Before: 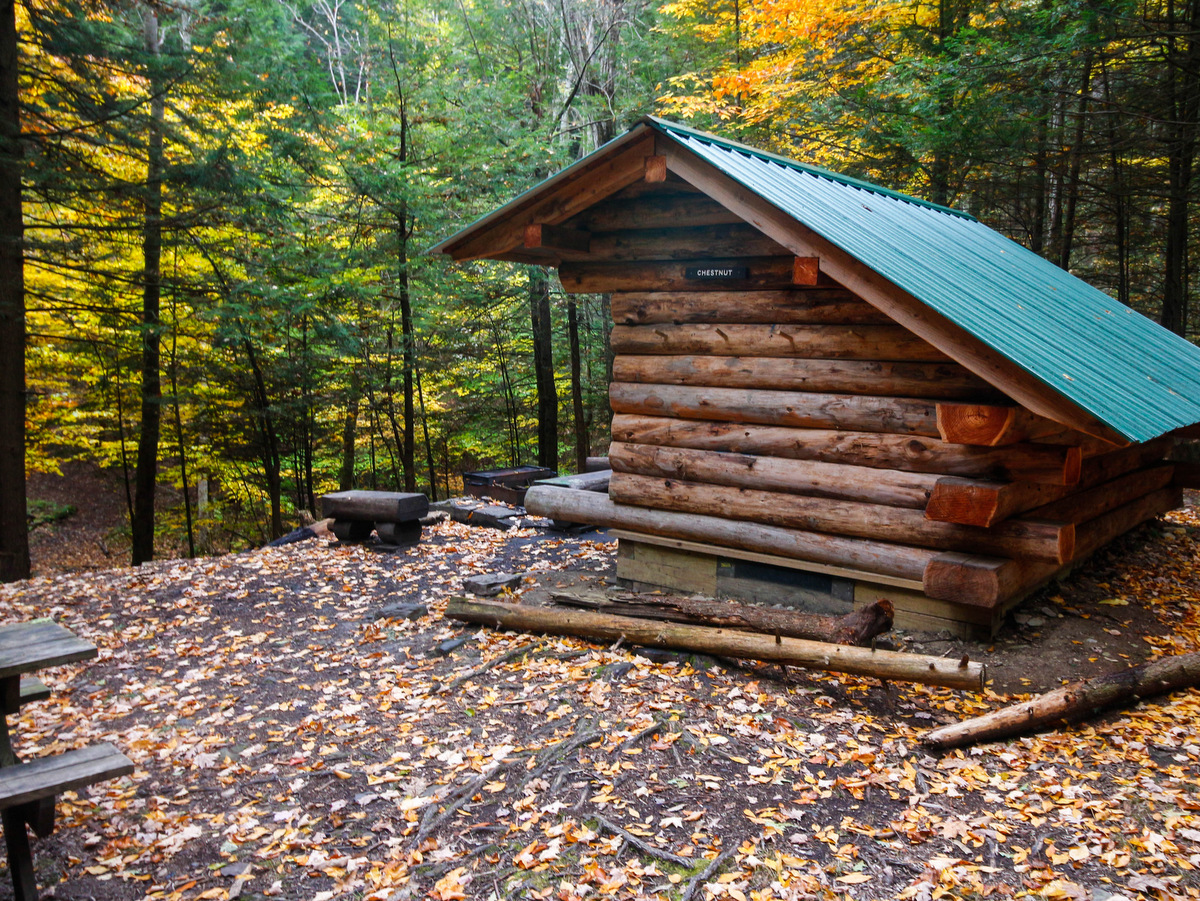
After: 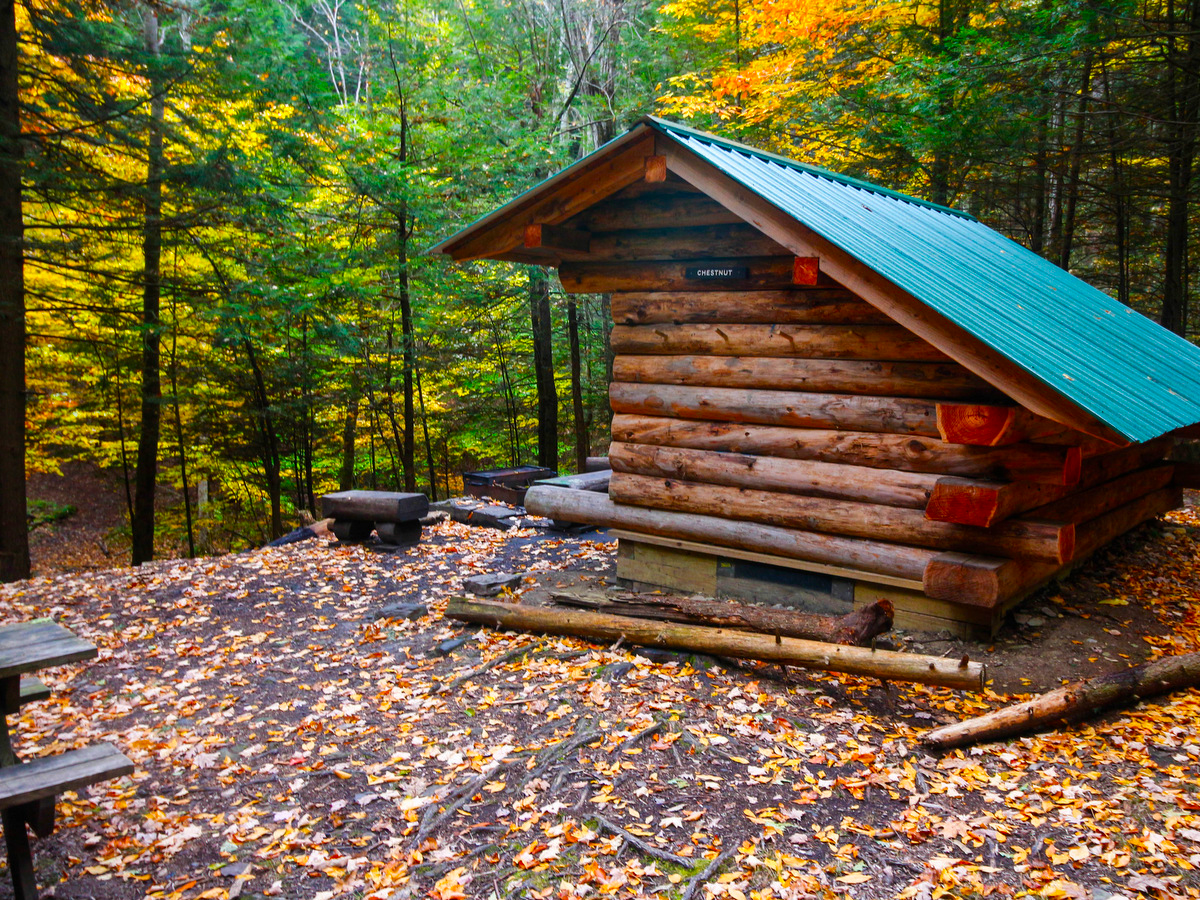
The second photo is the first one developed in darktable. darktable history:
crop: bottom 0.071%
color balance: output saturation 120%
color contrast: green-magenta contrast 1.2, blue-yellow contrast 1.2
